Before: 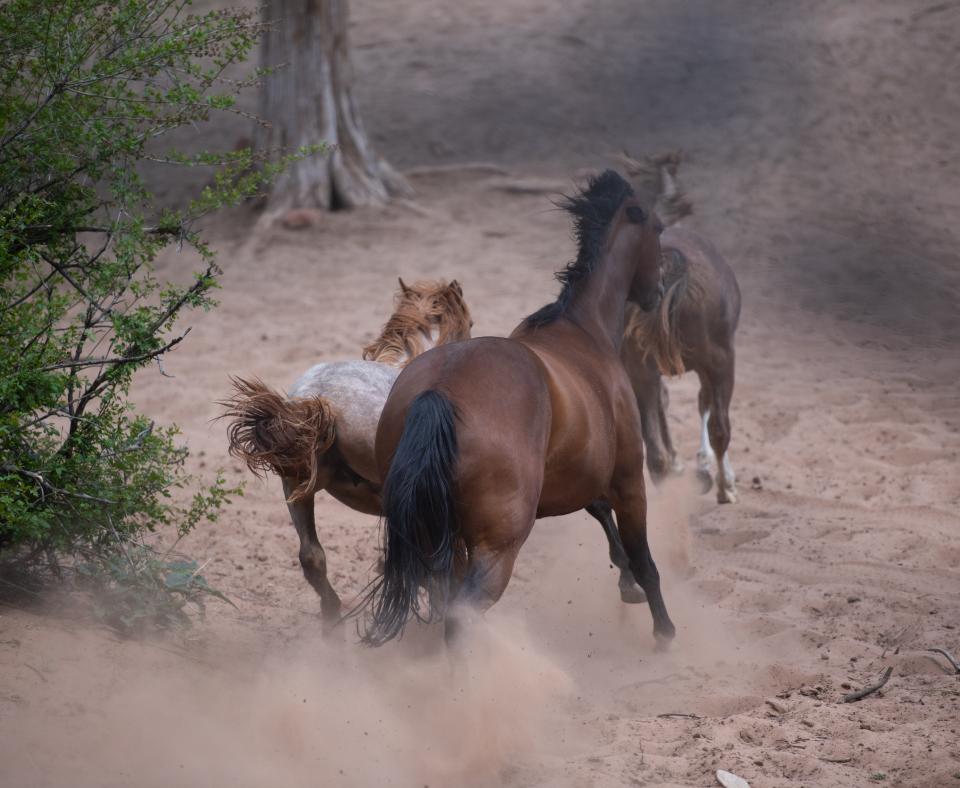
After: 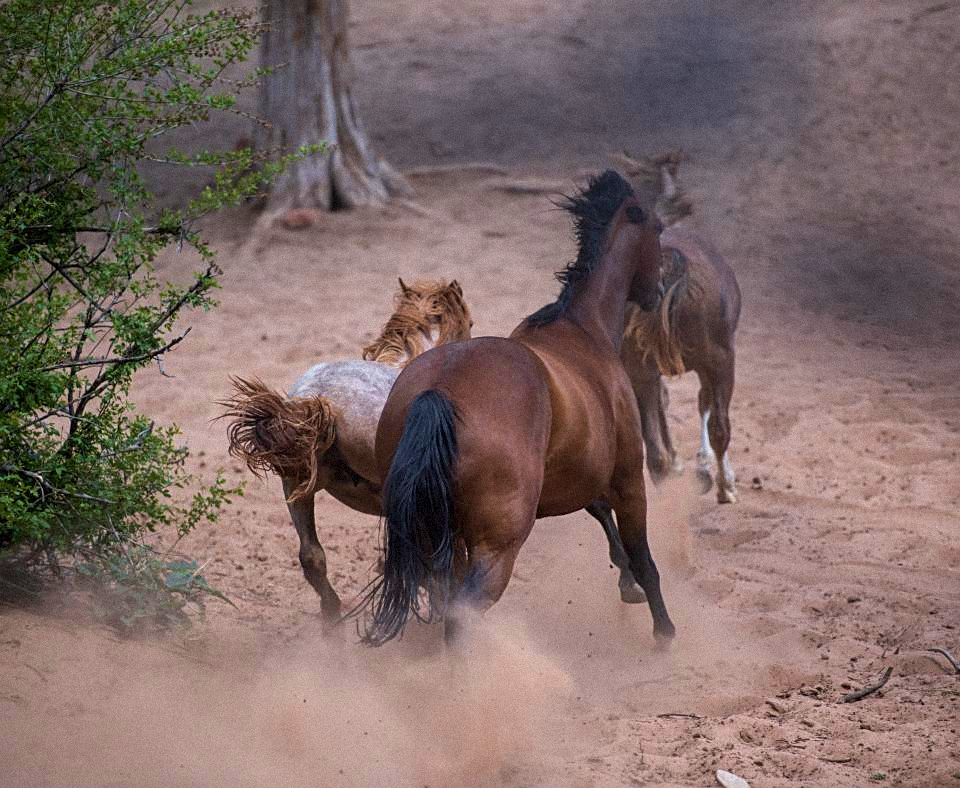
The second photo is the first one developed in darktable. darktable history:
local contrast: on, module defaults
sharpen: on, module defaults
velvia: strength 45%
grain: mid-tones bias 0%
